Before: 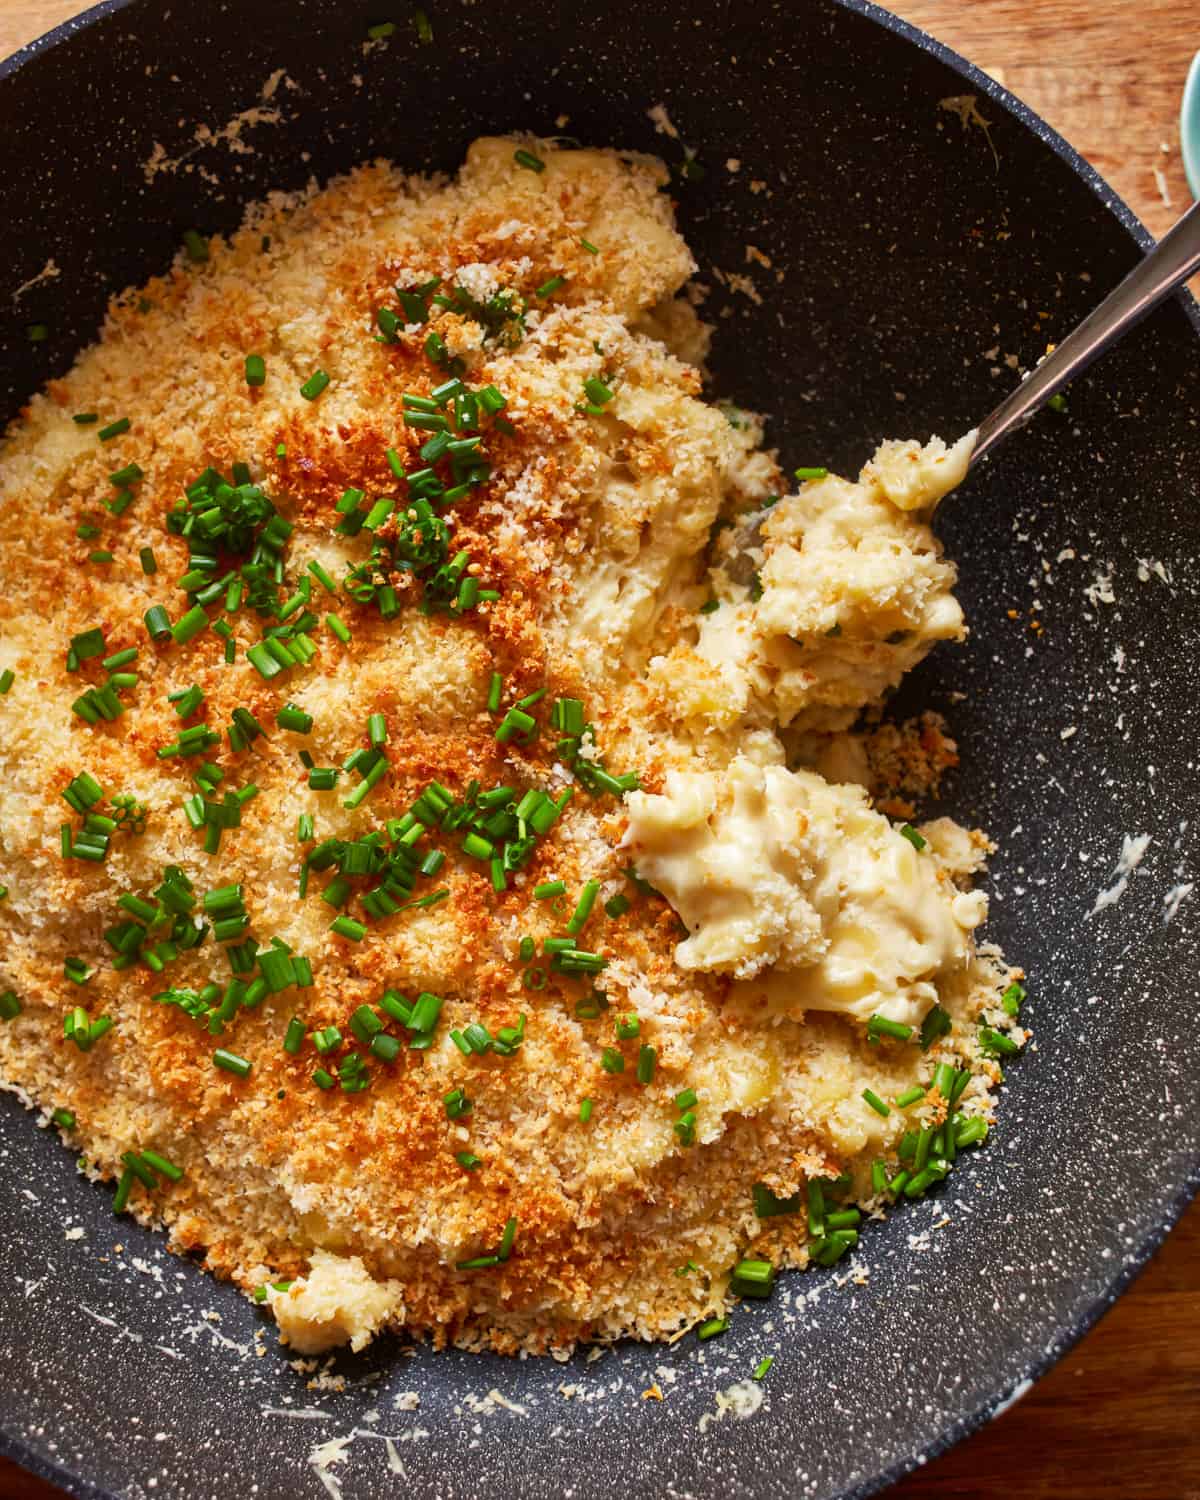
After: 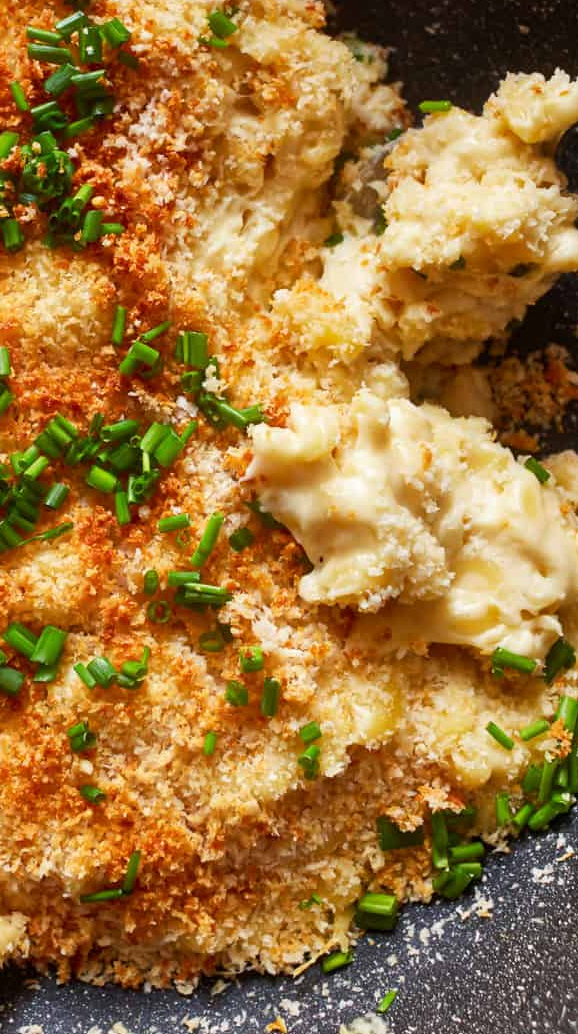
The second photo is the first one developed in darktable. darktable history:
crop: left 31.388%, top 24.518%, right 20.386%, bottom 6.494%
